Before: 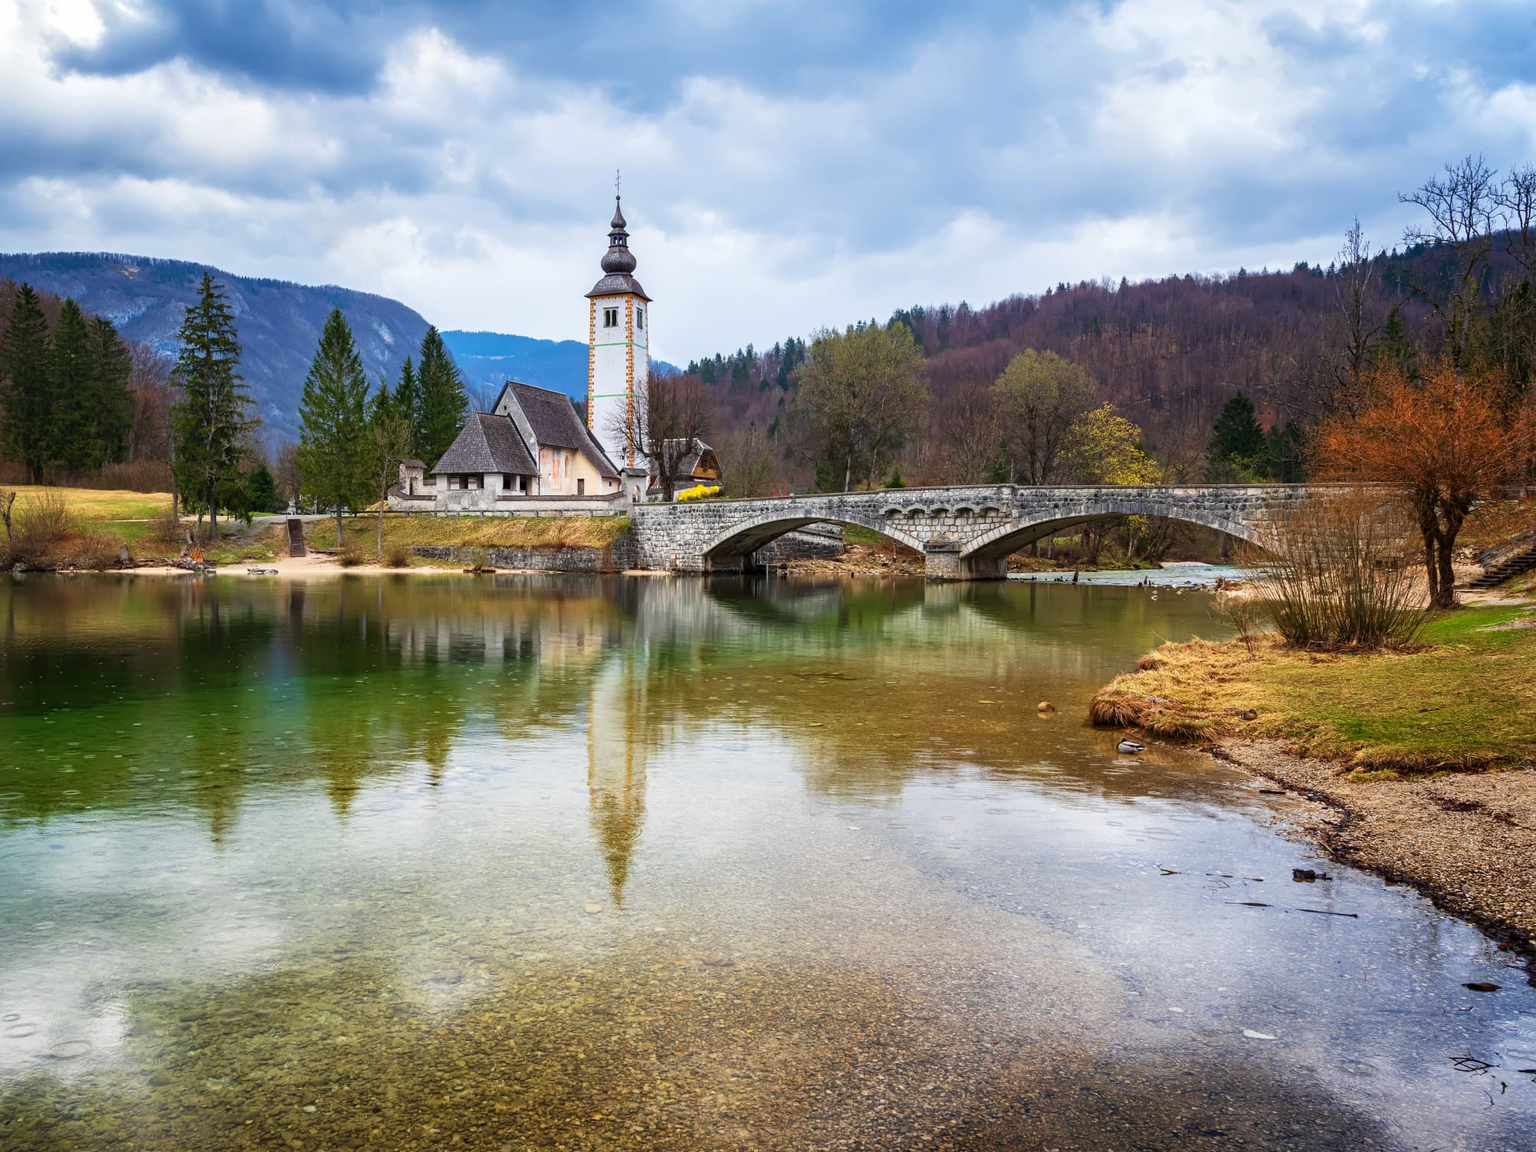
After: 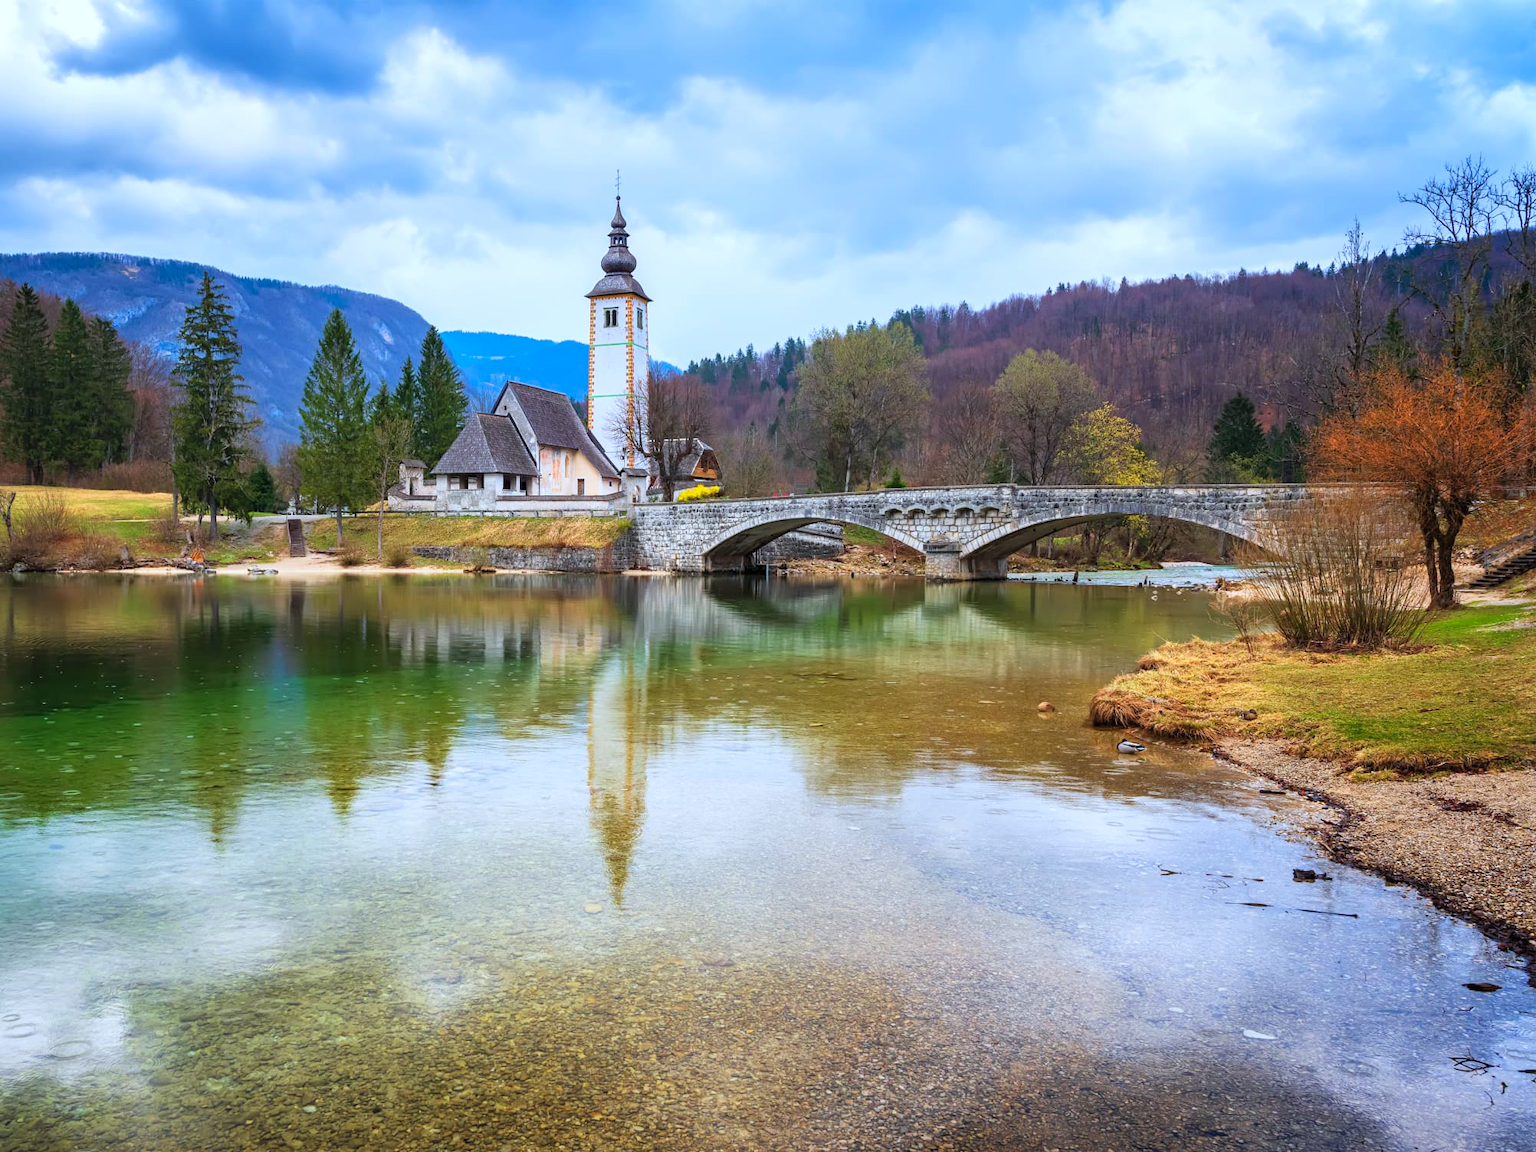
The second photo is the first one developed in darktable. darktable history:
contrast brightness saturation: brightness 0.09, saturation 0.19
color calibration: x 0.367, y 0.376, temperature 4372.25 K
